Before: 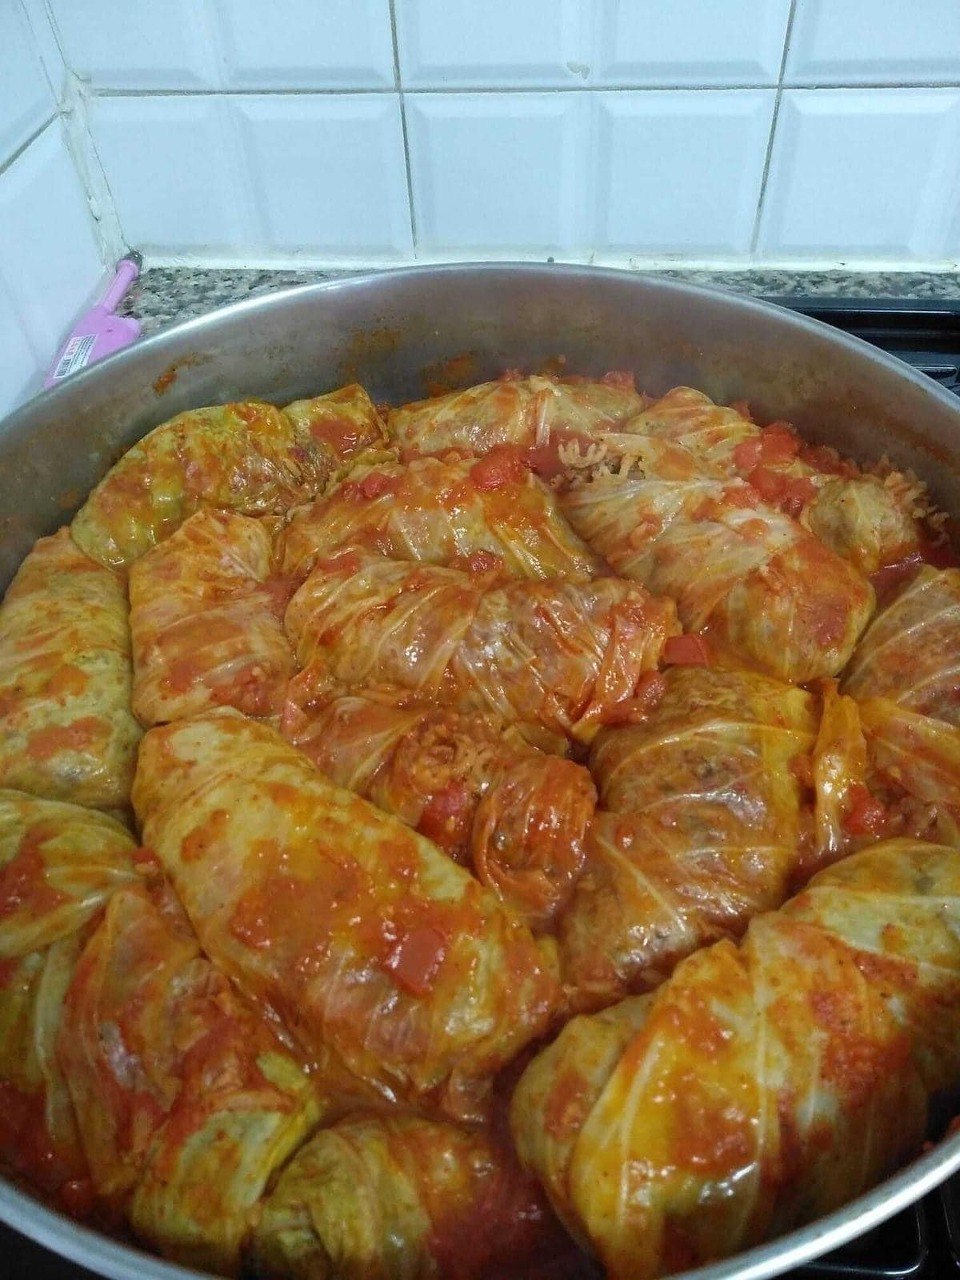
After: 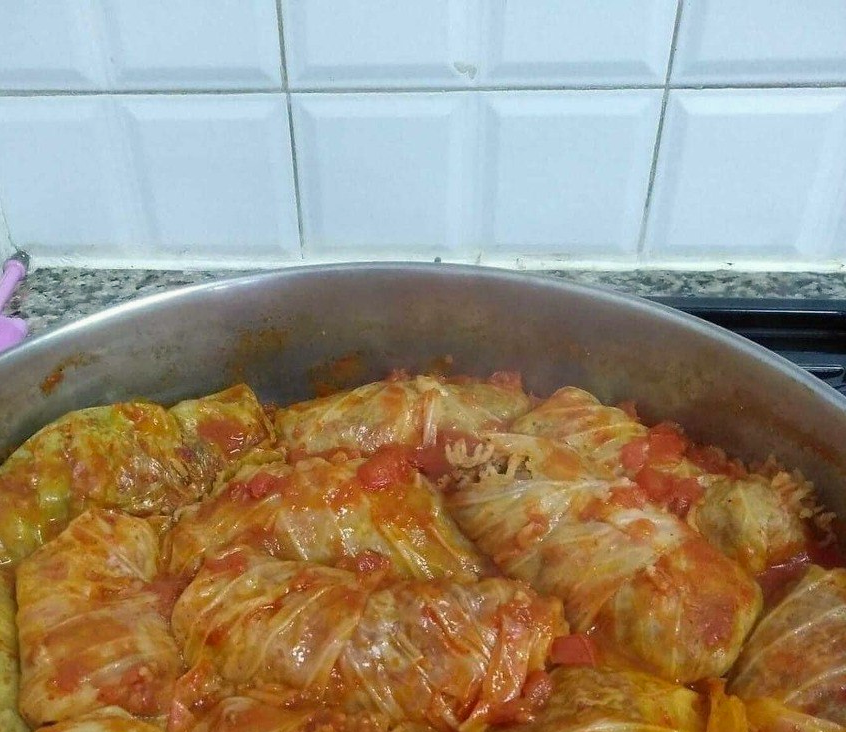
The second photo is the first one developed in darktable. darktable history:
white balance: red 0.986, blue 1.01
color correction: highlights a* 3.84, highlights b* 5.07
crop and rotate: left 11.812%, bottom 42.776%
